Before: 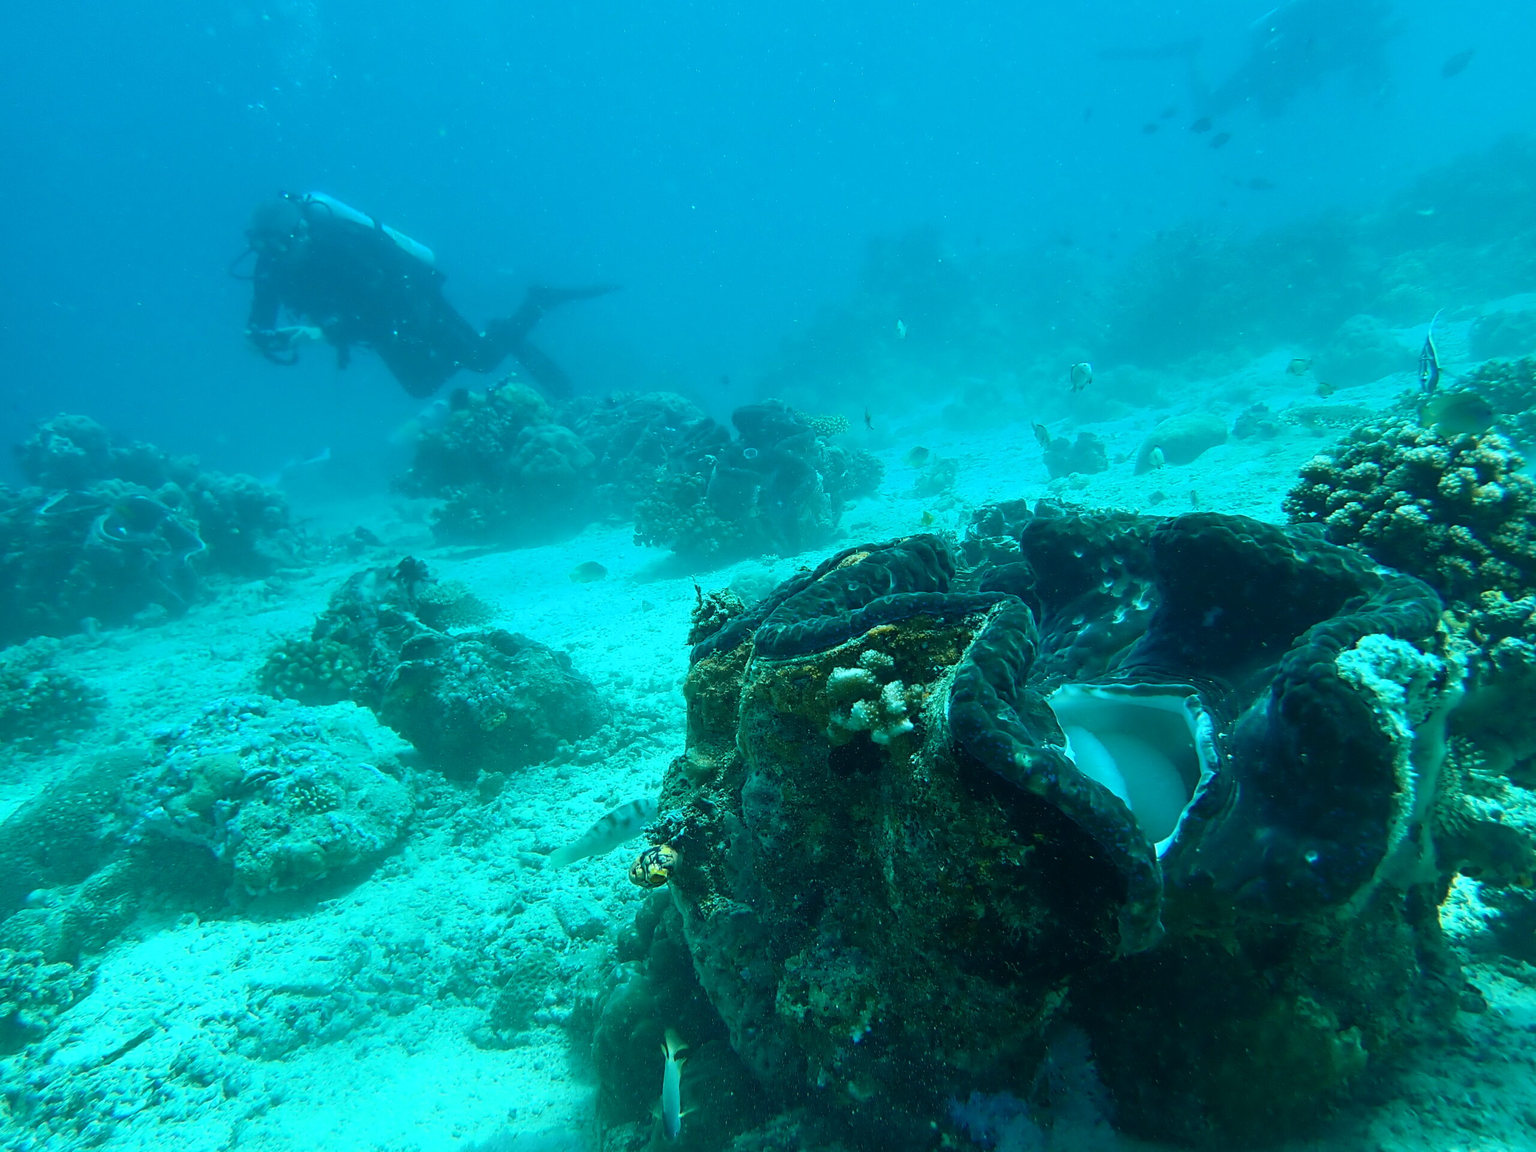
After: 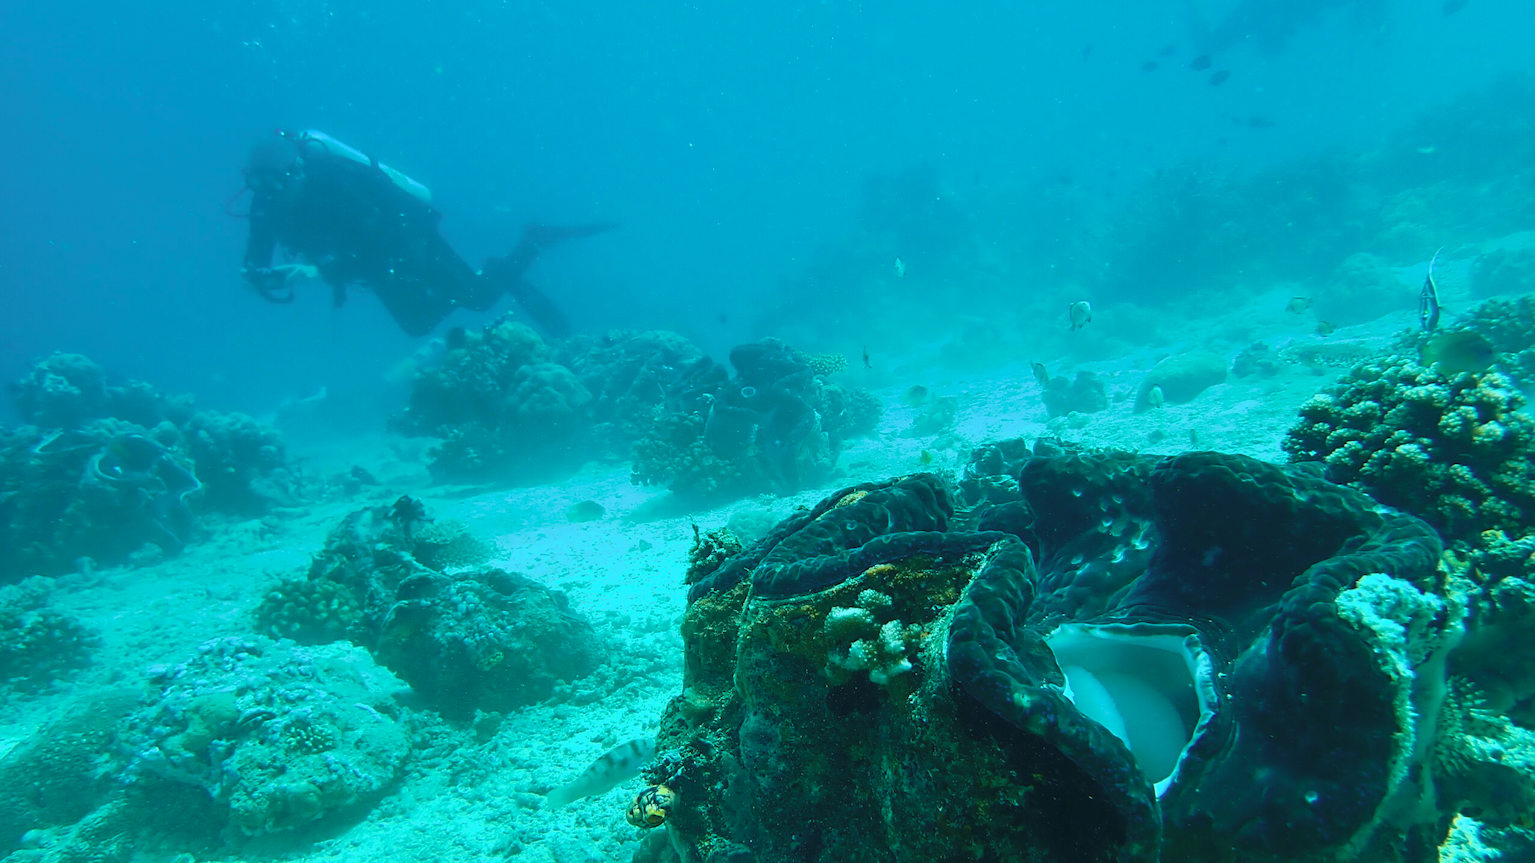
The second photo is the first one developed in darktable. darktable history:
velvia: on, module defaults
crop: left 0.387%, top 5.469%, bottom 19.809%
tone curve: curves: ch0 [(0, 0) (0.003, 0.032) (0.011, 0.04) (0.025, 0.058) (0.044, 0.084) (0.069, 0.107) (0.1, 0.13) (0.136, 0.158) (0.177, 0.193) (0.224, 0.236) (0.277, 0.283) (0.335, 0.335) (0.399, 0.399) (0.468, 0.467) (0.543, 0.533) (0.623, 0.612) (0.709, 0.698) (0.801, 0.776) (0.898, 0.848) (1, 1)], preserve colors none
